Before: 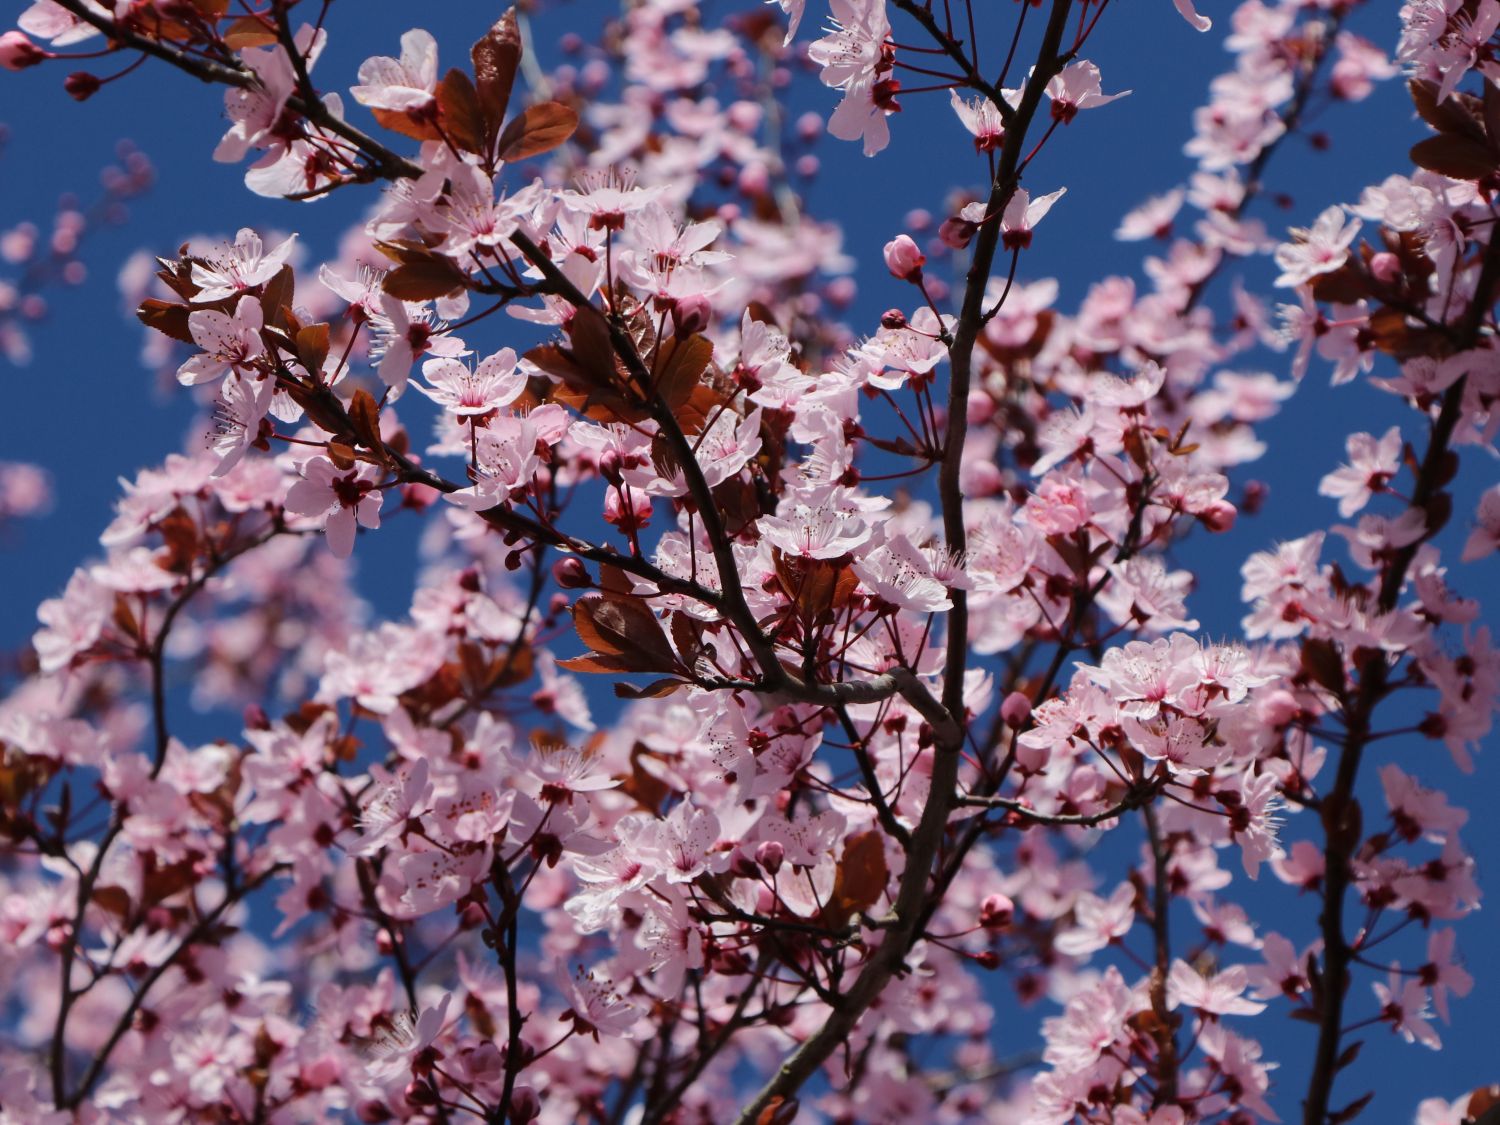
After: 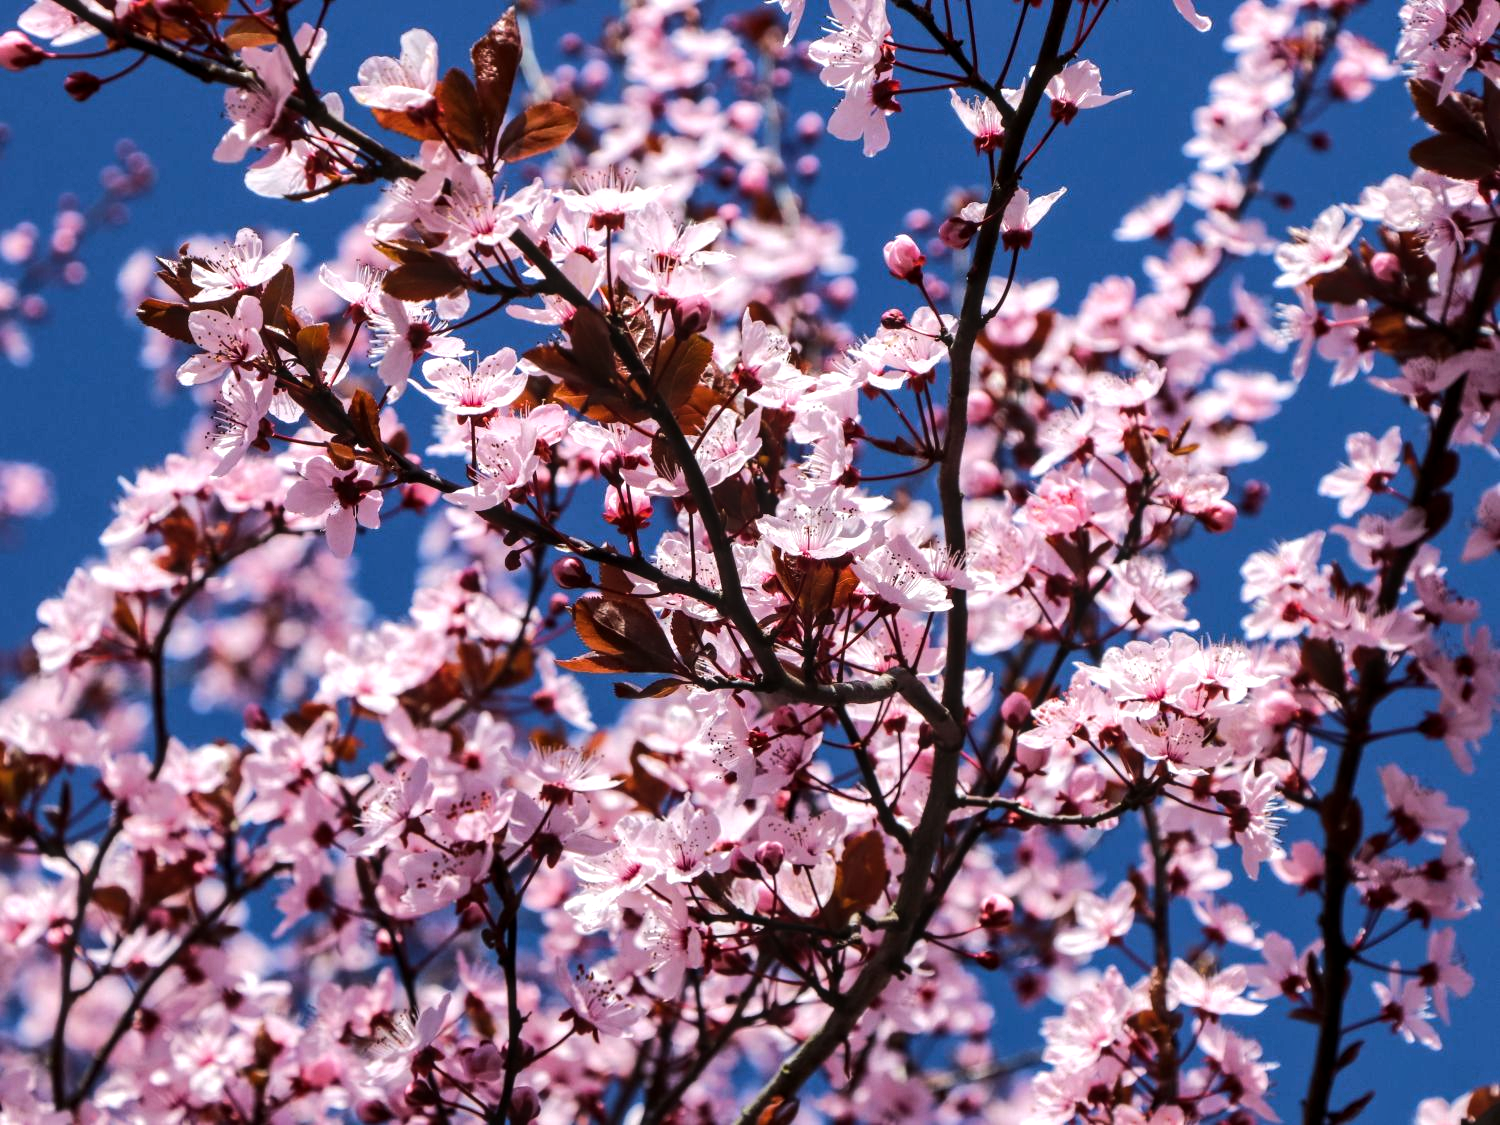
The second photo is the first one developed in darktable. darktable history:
color balance rgb: linear chroma grading › mid-tones 7.543%, perceptual saturation grading › global saturation -1.877%, perceptual saturation grading › highlights -7.8%, perceptual saturation grading › mid-tones 8.344%, perceptual saturation grading › shadows 3.369%, perceptual brilliance grading › mid-tones 10.986%, perceptual brilliance grading › shadows 15.395%, global vibrance 20%
tone equalizer: -8 EV -0.754 EV, -7 EV -0.701 EV, -6 EV -0.572 EV, -5 EV -0.414 EV, -3 EV 0.381 EV, -2 EV 0.6 EV, -1 EV 0.7 EV, +0 EV 0.781 EV, edges refinement/feathering 500, mask exposure compensation -1.57 EV, preserve details no
local contrast: on, module defaults
